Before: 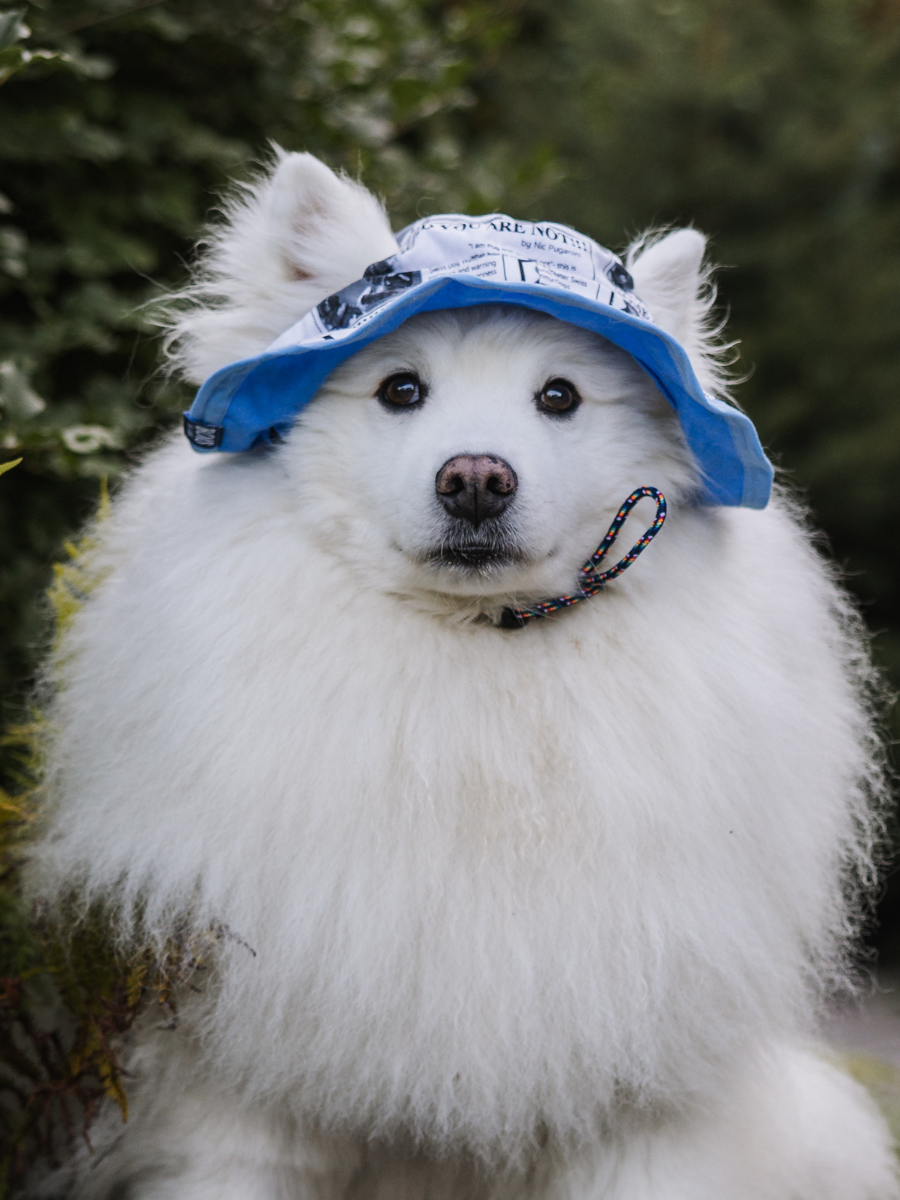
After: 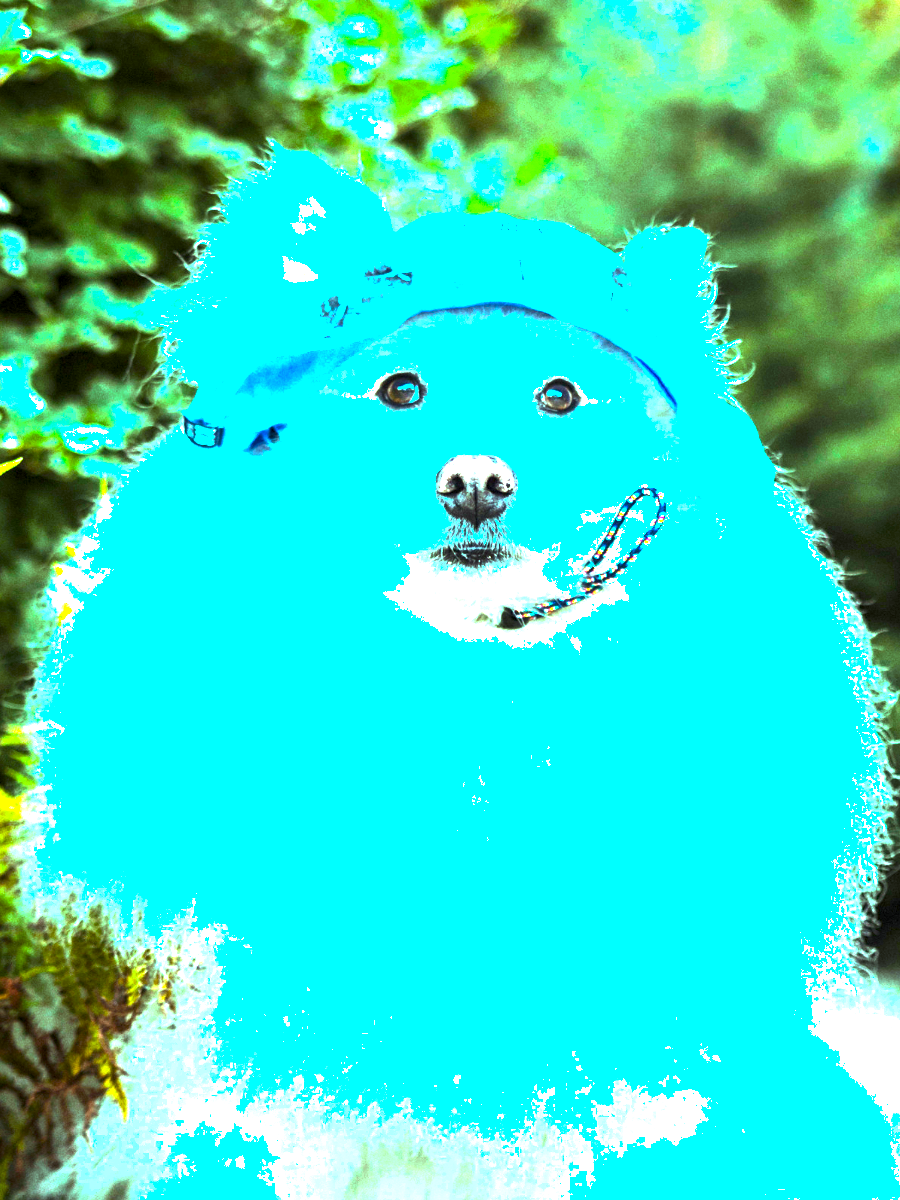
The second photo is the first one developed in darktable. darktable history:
color balance rgb: highlights gain › luminance 19.883%, highlights gain › chroma 13.153%, highlights gain › hue 172.54°, global offset › luminance -0.864%, perceptual saturation grading › global saturation 14.324%, perceptual saturation grading › highlights -25.056%, perceptual saturation grading › shadows 25.539%, perceptual brilliance grading › global brilliance 30.615%, perceptual brilliance grading › highlights 50.481%, perceptual brilliance grading › mid-tones 50.231%, perceptual brilliance grading › shadows -22.593%, global vibrance 20%
exposure: exposure 2.207 EV, compensate exposure bias true, compensate highlight preservation false
